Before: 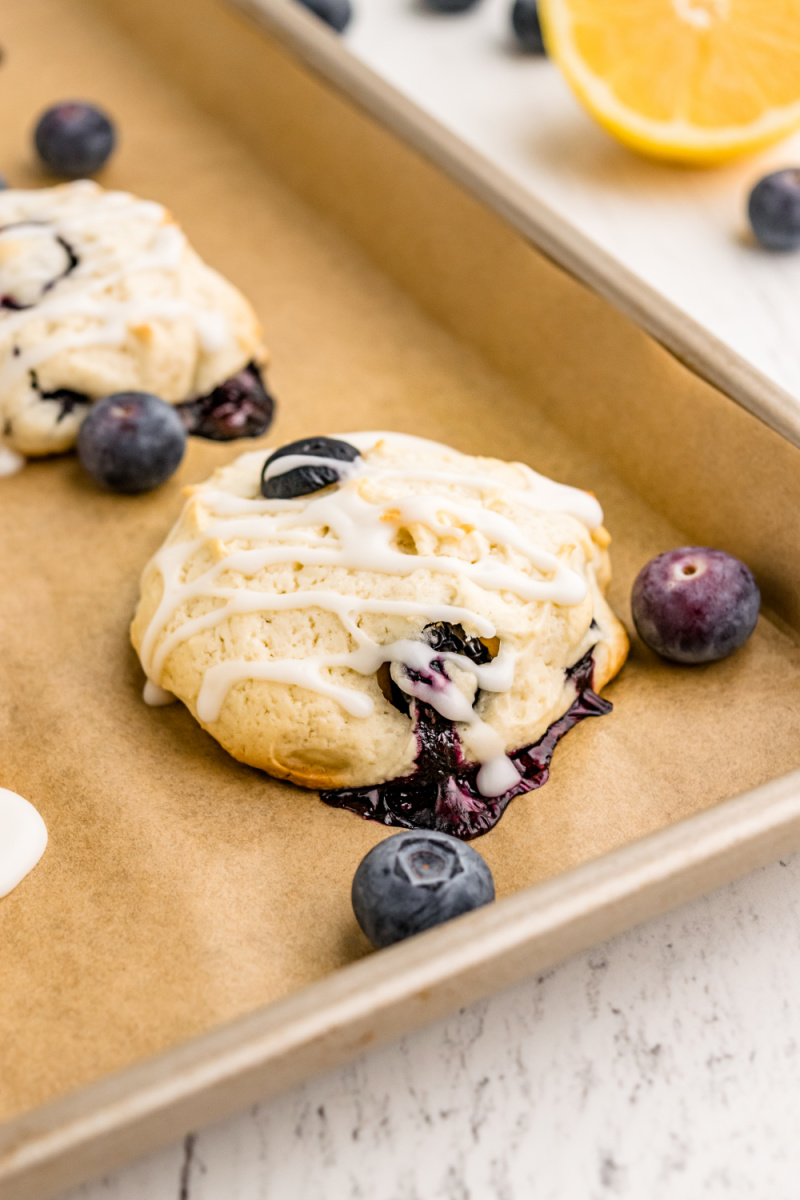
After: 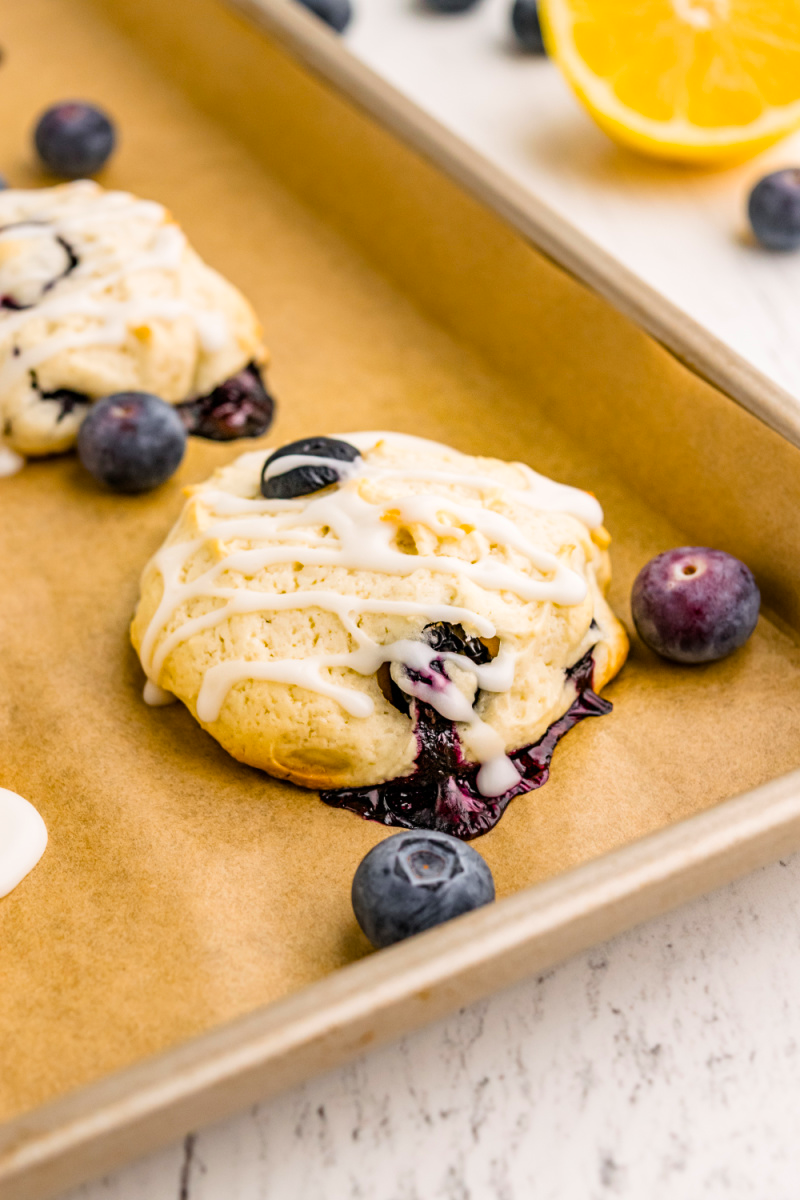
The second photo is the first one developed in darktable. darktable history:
color balance rgb: highlights gain › chroma 0.125%, highlights gain › hue 332.13°, linear chroma grading › global chroma 15.115%, perceptual saturation grading › global saturation 10.051%
